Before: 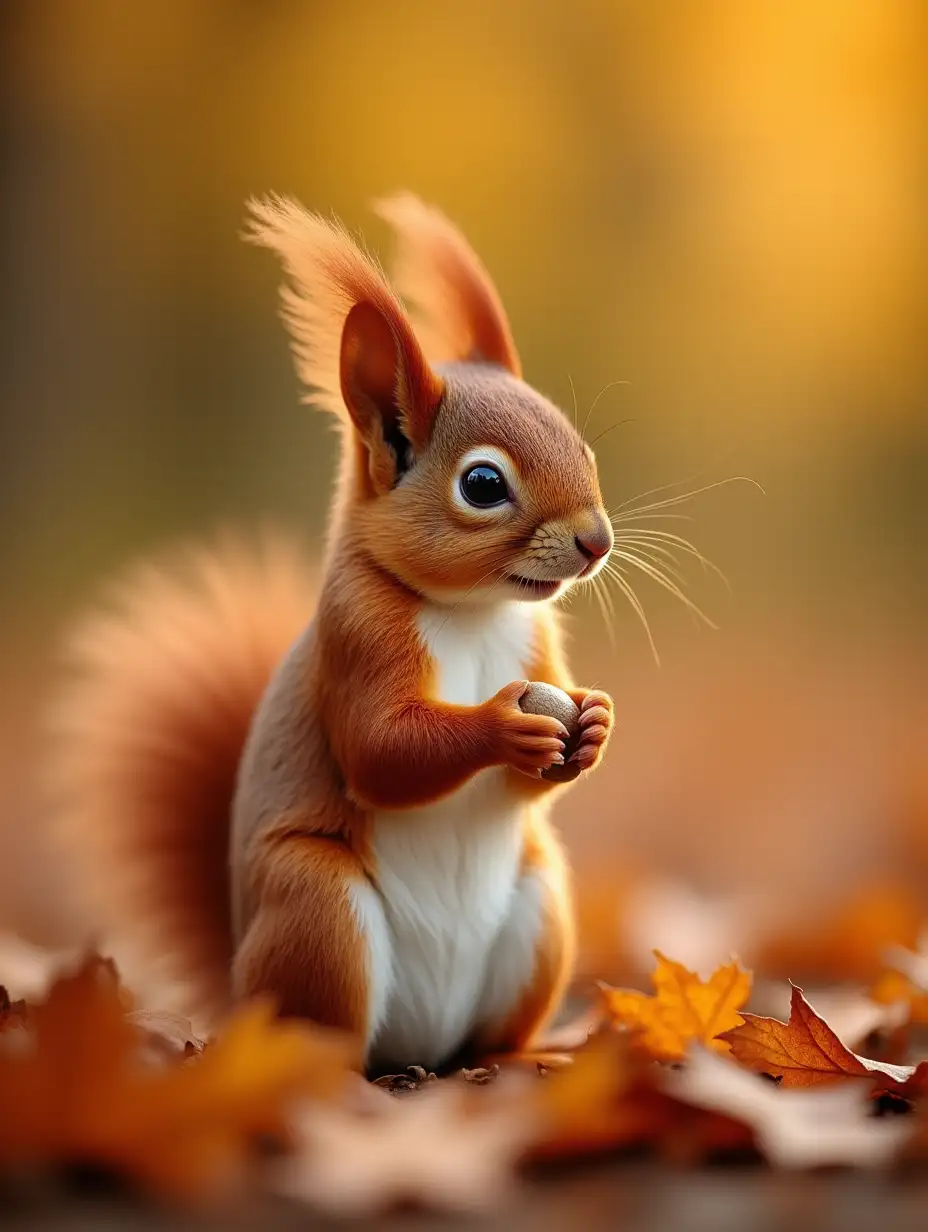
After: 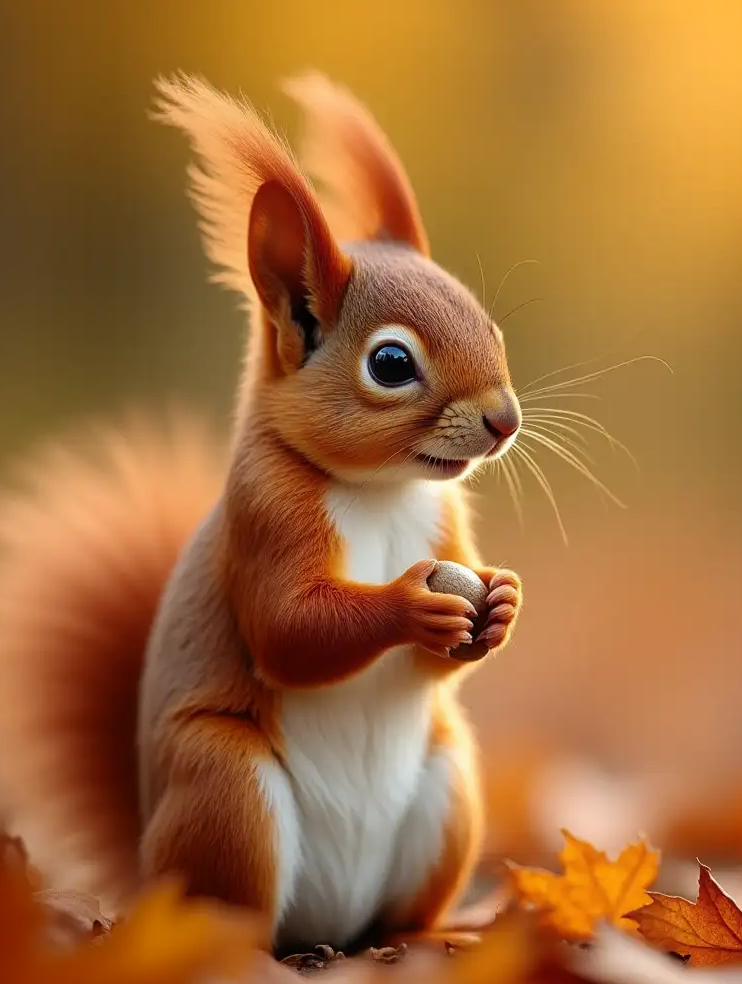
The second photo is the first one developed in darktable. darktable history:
shadows and highlights: shadows -70.39, highlights 36.89, soften with gaussian
crop and rotate: left 10.003%, top 9.84%, right 9.965%, bottom 10.266%
